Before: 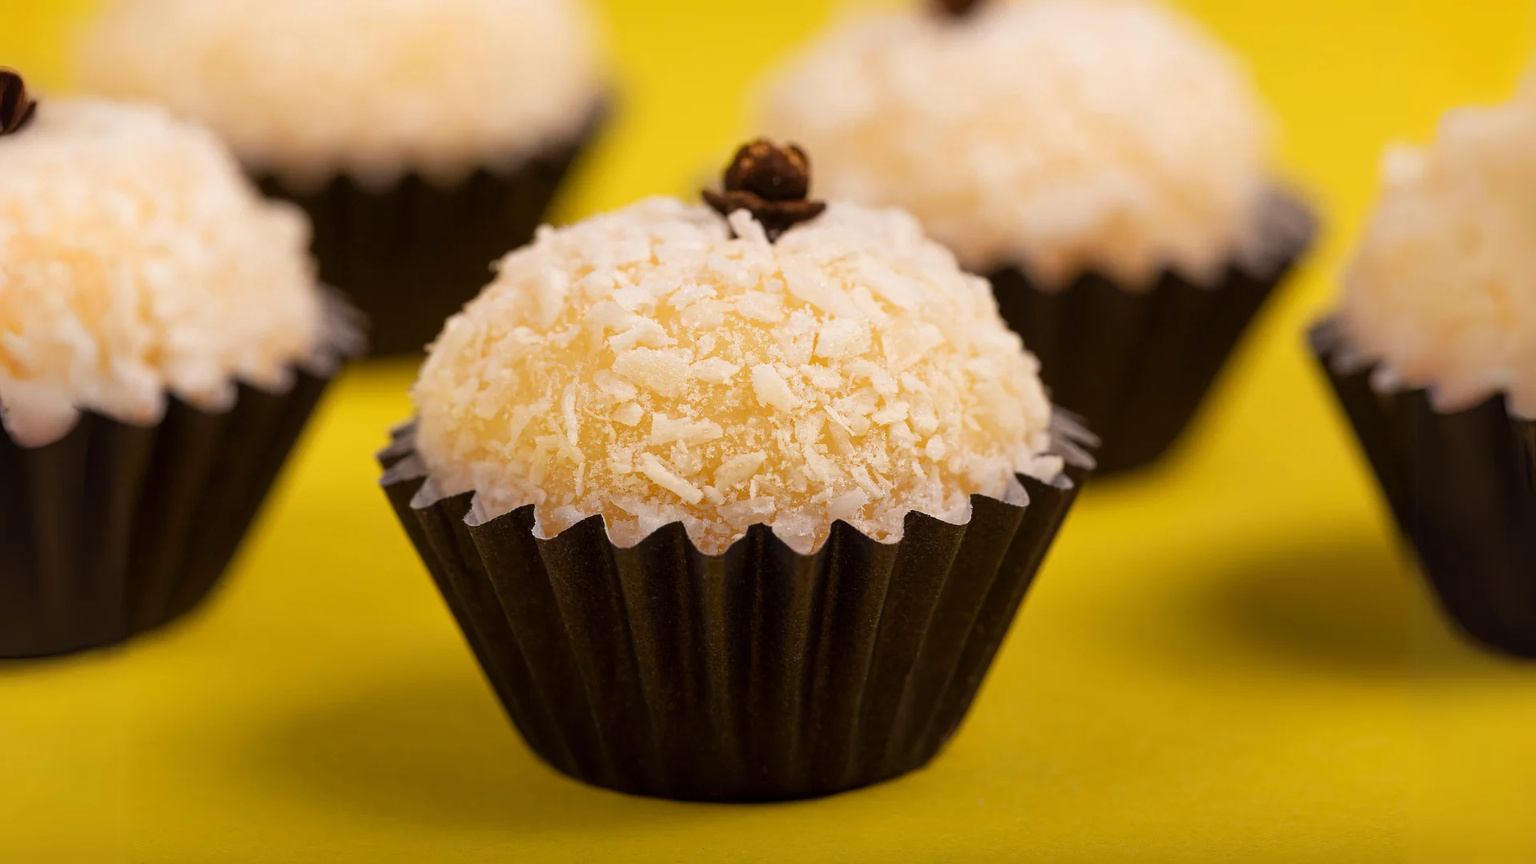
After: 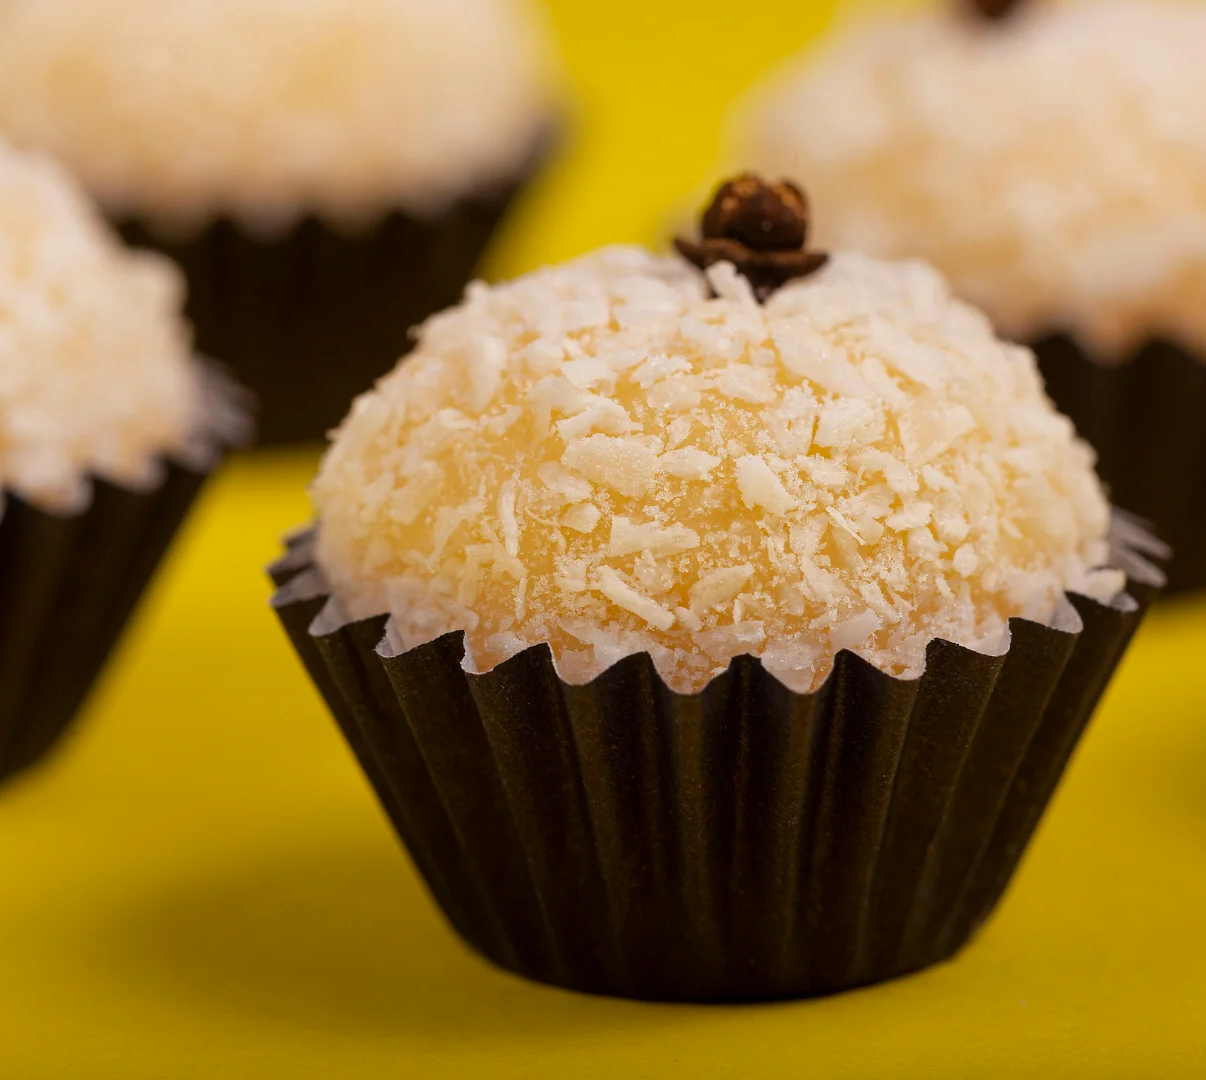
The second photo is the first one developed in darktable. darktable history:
crop: left 10.644%, right 26.528%
shadows and highlights: shadows -20, white point adjustment -2, highlights -35
